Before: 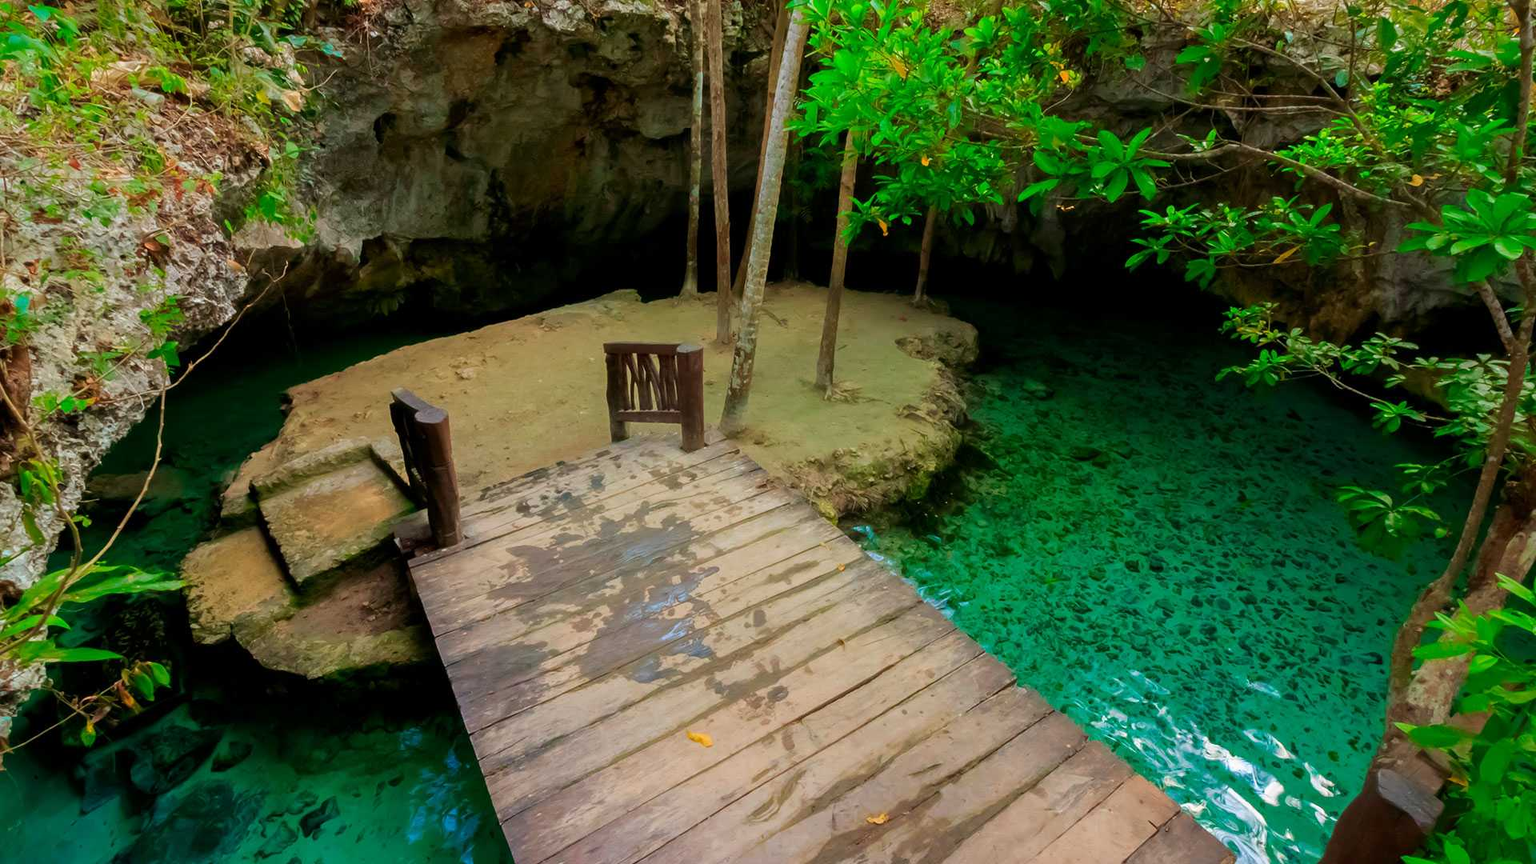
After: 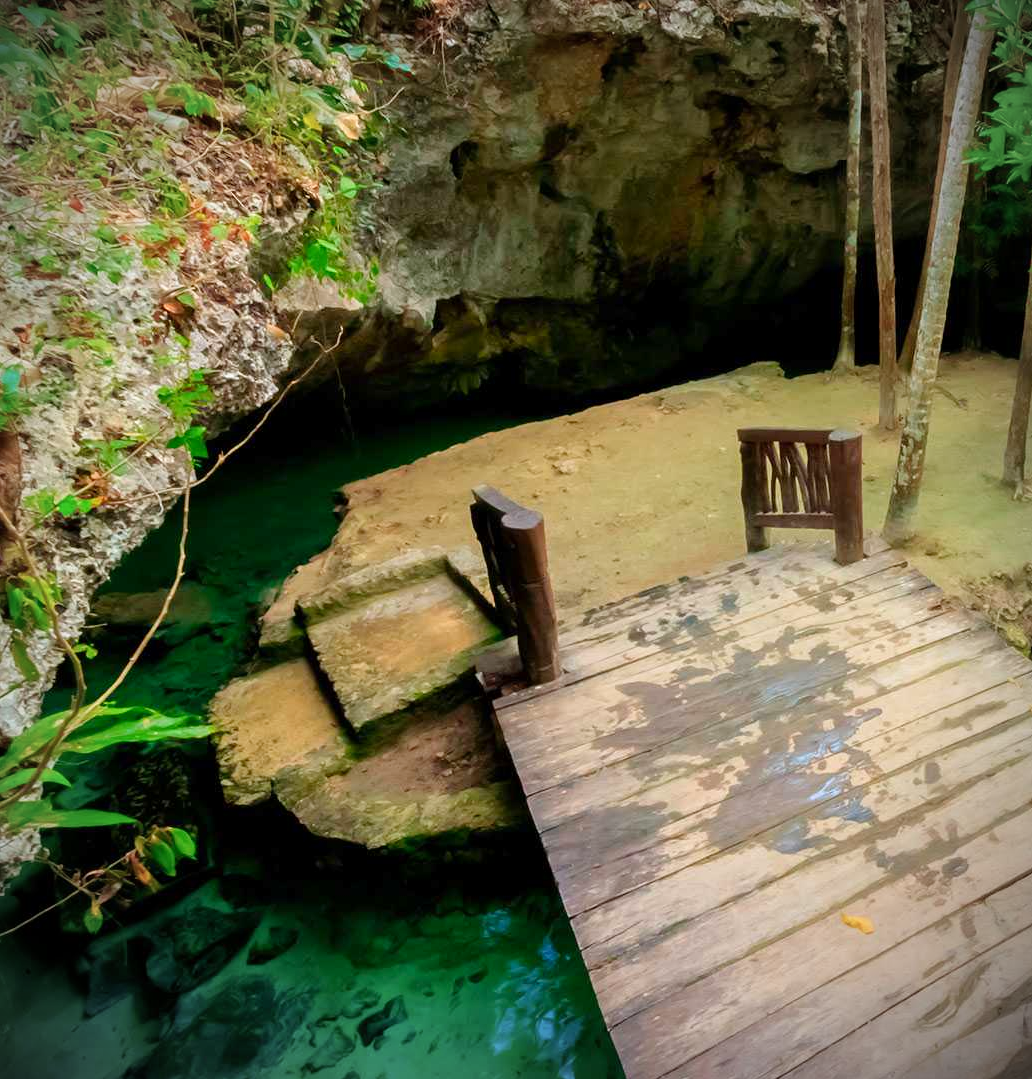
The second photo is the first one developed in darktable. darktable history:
exposure: exposure 0.2 EV, compensate exposure bias true, compensate highlight preservation false
tone curve: curves: ch0 [(0, 0) (0.389, 0.458) (0.745, 0.82) (0.849, 0.917) (0.919, 0.969) (1, 1)]; ch1 [(0, 0) (0.437, 0.404) (0.5, 0.5) (0.529, 0.55) (0.58, 0.6) (0.616, 0.649) (1, 1)]; ch2 [(0, 0) (0.442, 0.428) (0.5, 0.5) (0.525, 0.543) (0.585, 0.62) (1, 1)], preserve colors none
vignetting: fall-off radius 61.09%, brightness -0.872, unbound false
crop: left 0.919%, right 45.295%, bottom 0.08%
